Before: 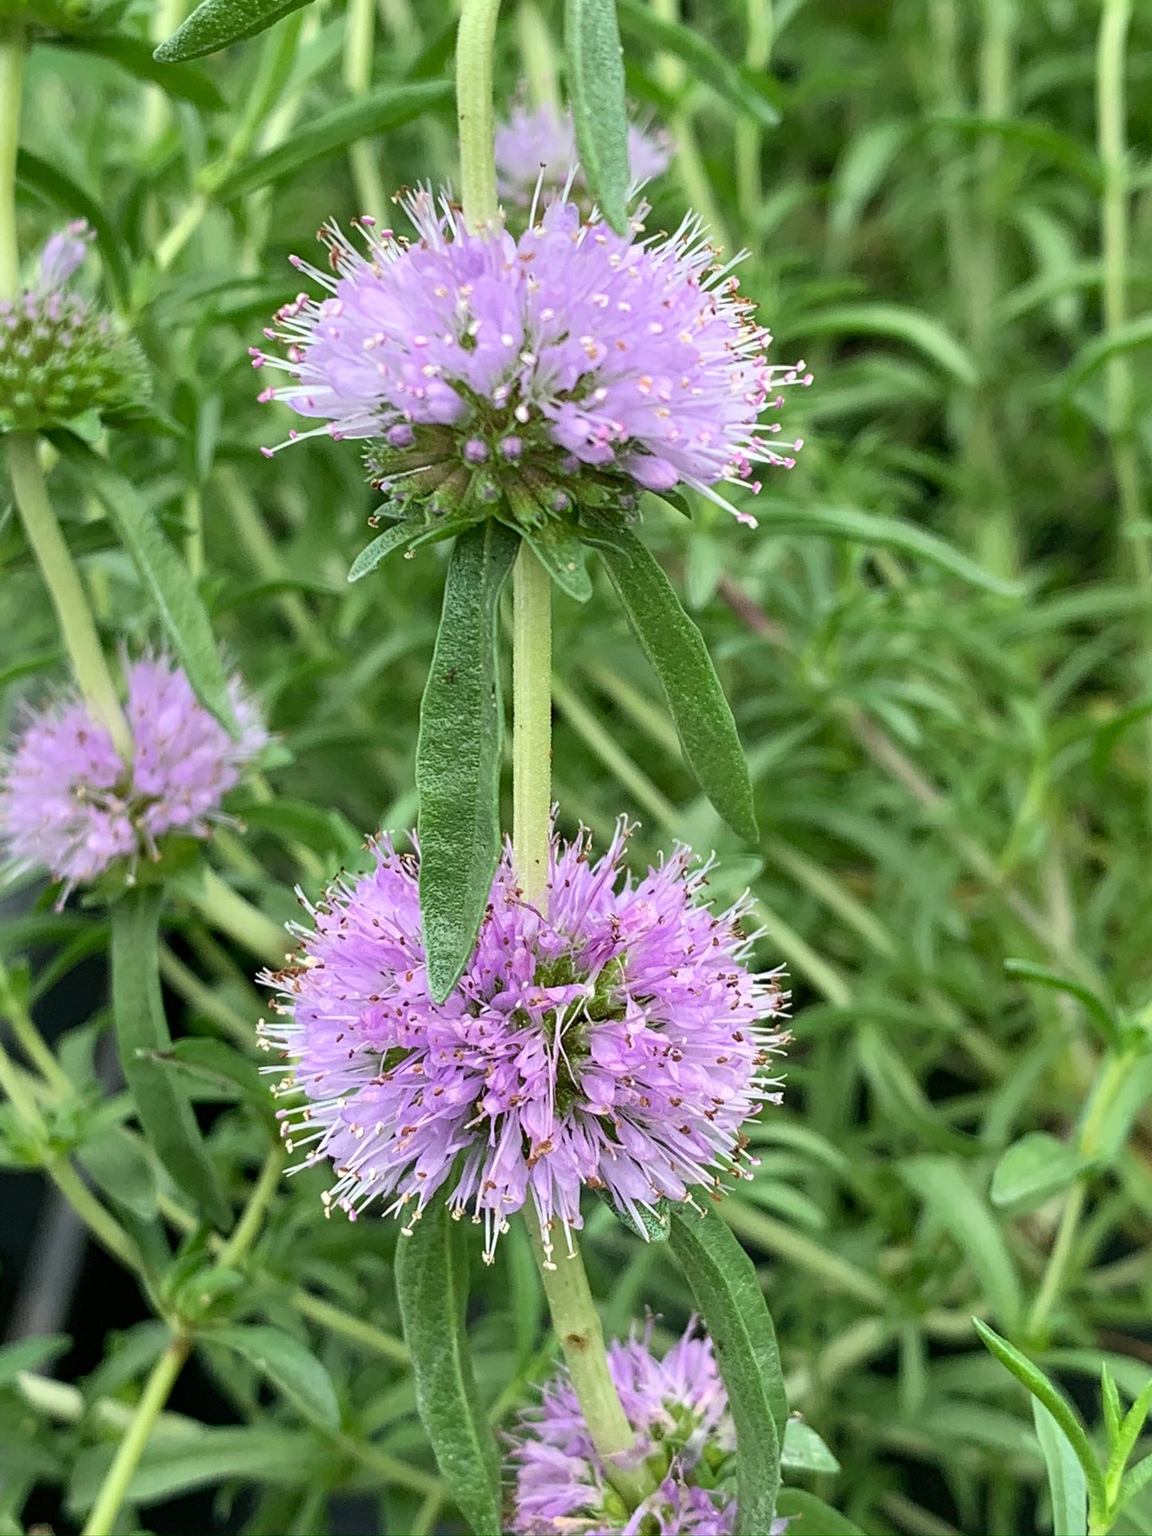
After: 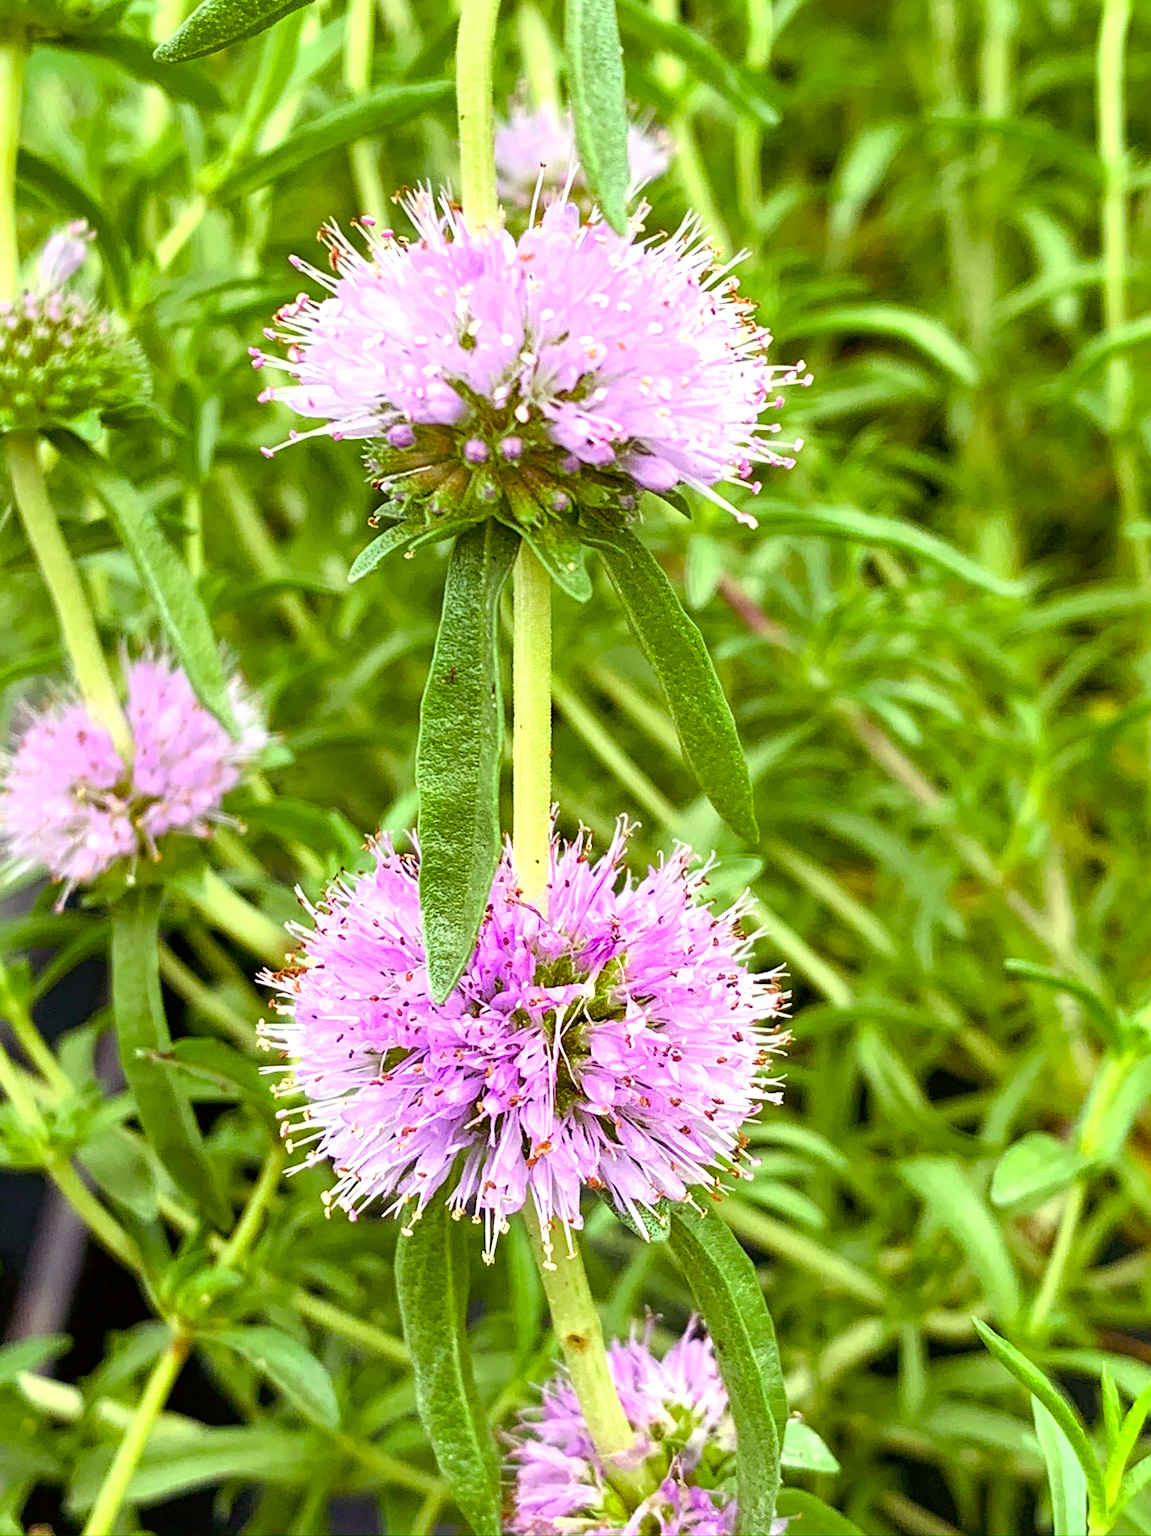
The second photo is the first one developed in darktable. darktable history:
exposure: black level correction 0, exposure 0.5 EV, compensate exposure bias true, compensate highlight preservation false
color balance rgb: shadows lift › luminance -21.66%, shadows lift › chroma 8.98%, shadows lift › hue 283.37°, power › chroma 1.55%, power › hue 25.59°, highlights gain › luminance 6.08%, highlights gain › chroma 2.55%, highlights gain › hue 90°, global offset › luminance -0.87%, perceptual saturation grading › global saturation 27.49%, perceptual saturation grading › highlights -28.39%, perceptual saturation grading › mid-tones 15.22%, perceptual saturation grading › shadows 33.98%, perceptual brilliance grading › highlights 10%, perceptual brilliance grading › mid-tones 5%
lowpass: radius 0.1, contrast 0.85, saturation 1.1, unbound 0
